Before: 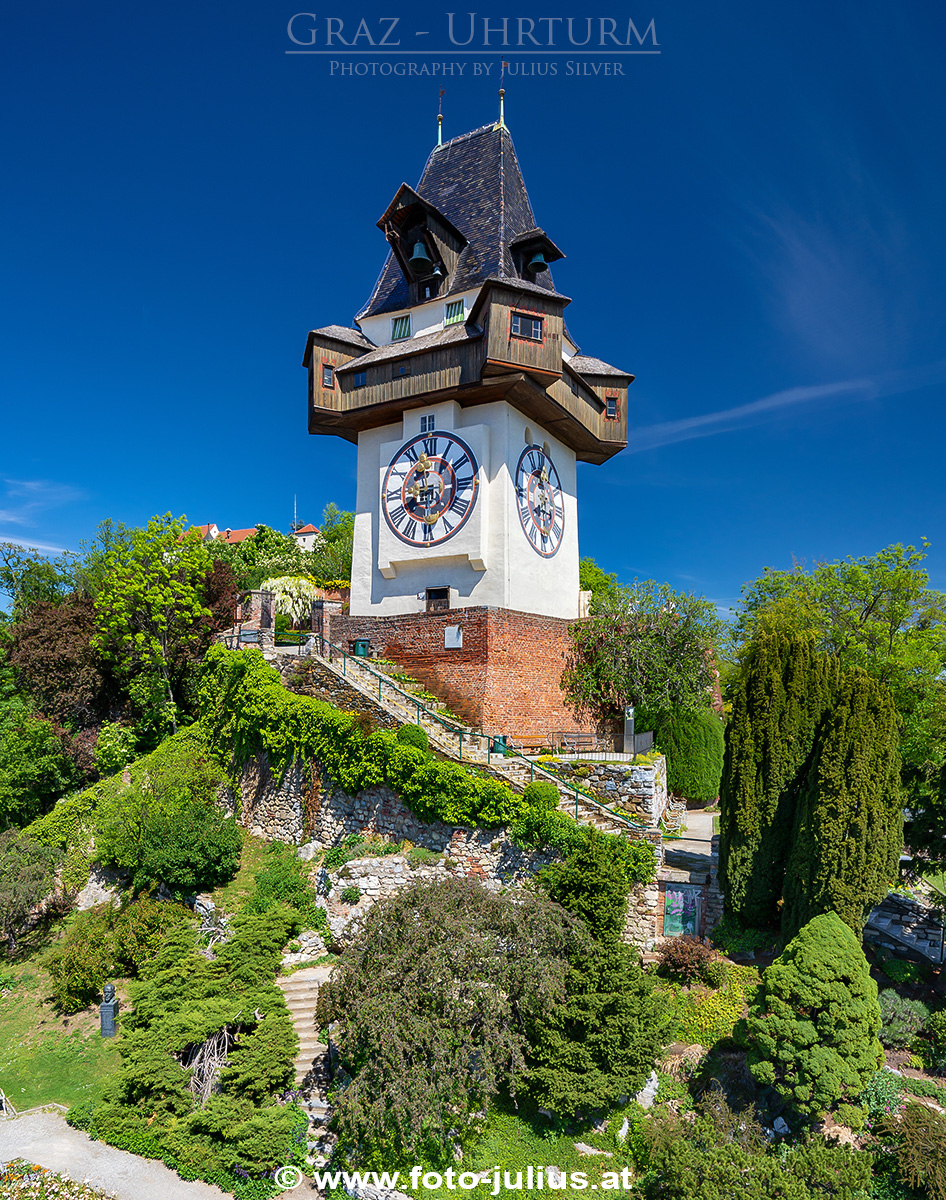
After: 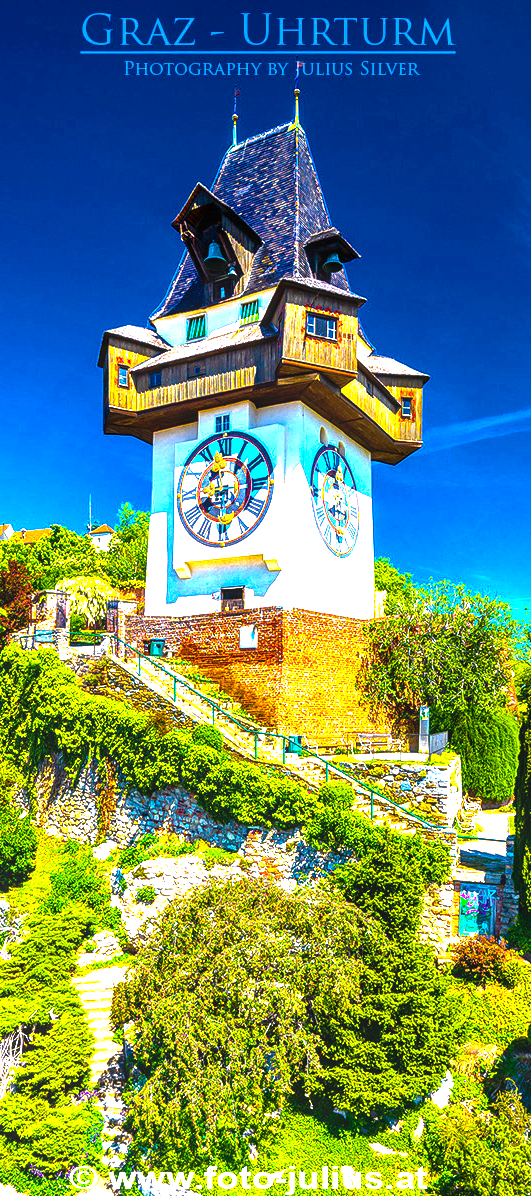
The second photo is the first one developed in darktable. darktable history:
local contrast: on, module defaults
crop: left 21.674%, right 22.086%
color balance rgb: linear chroma grading › global chroma 20%, perceptual saturation grading › global saturation 65%, perceptual saturation grading › highlights 60%, perceptual saturation grading › mid-tones 50%, perceptual saturation grading › shadows 50%, perceptual brilliance grading › global brilliance 30%, perceptual brilliance grading › highlights 50%, perceptual brilliance grading › mid-tones 50%, perceptual brilliance grading › shadows -22%, global vibrance 20%
